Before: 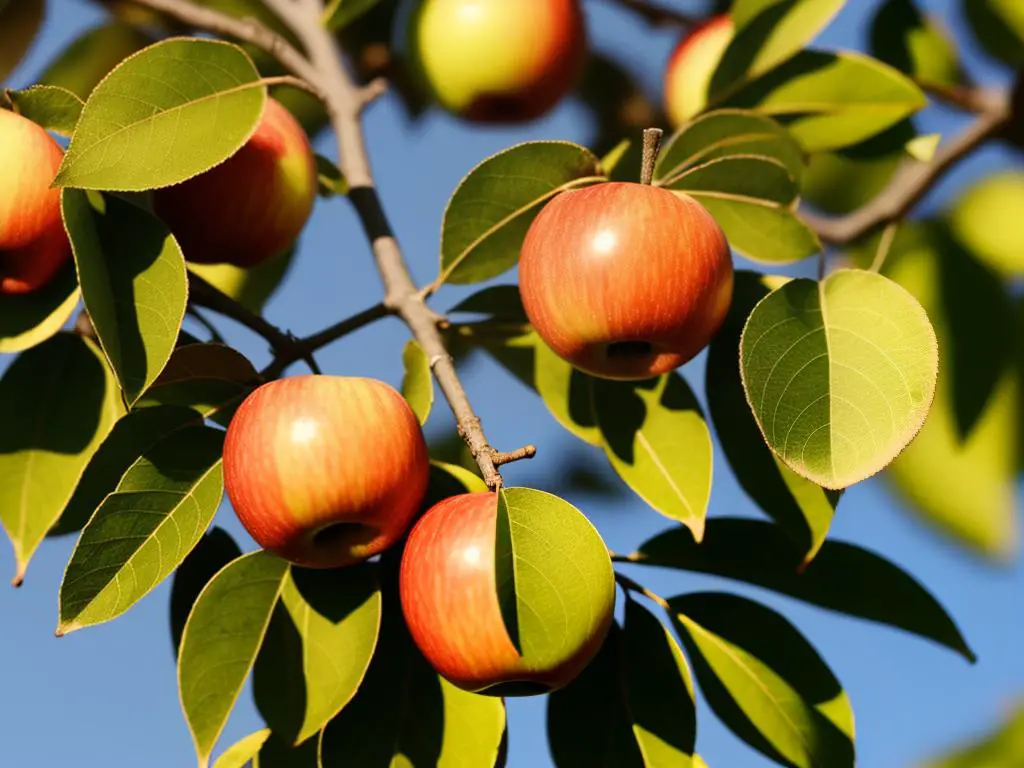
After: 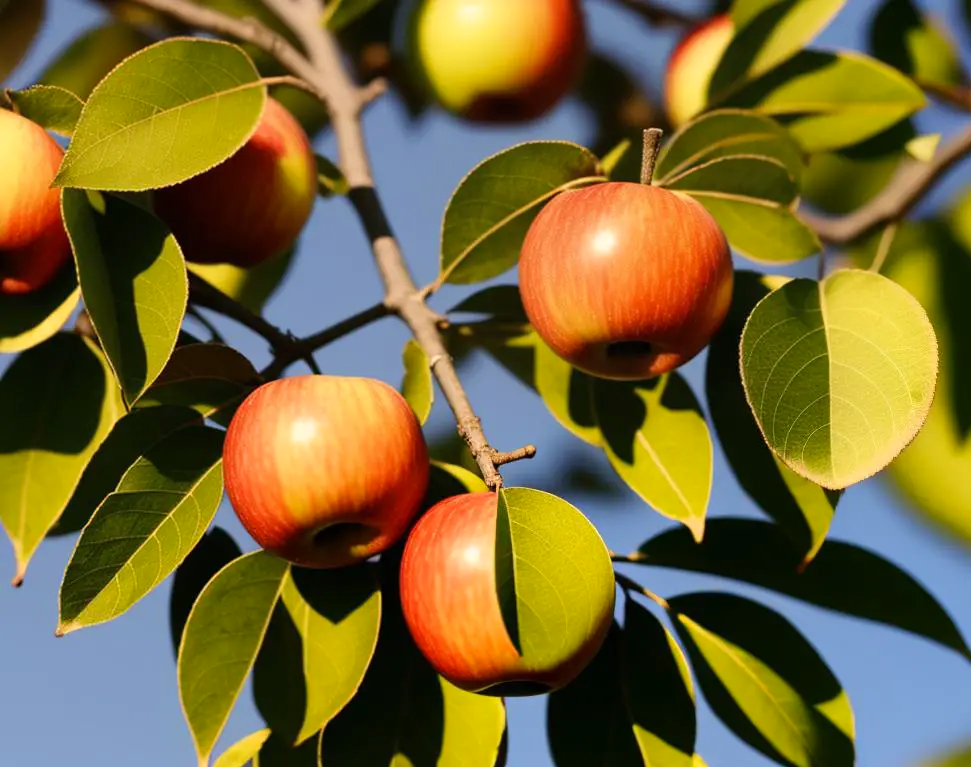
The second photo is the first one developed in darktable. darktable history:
crop and rotate: right 5.167%
color correction: highlights a* 3.84, highlights b* 5.07
